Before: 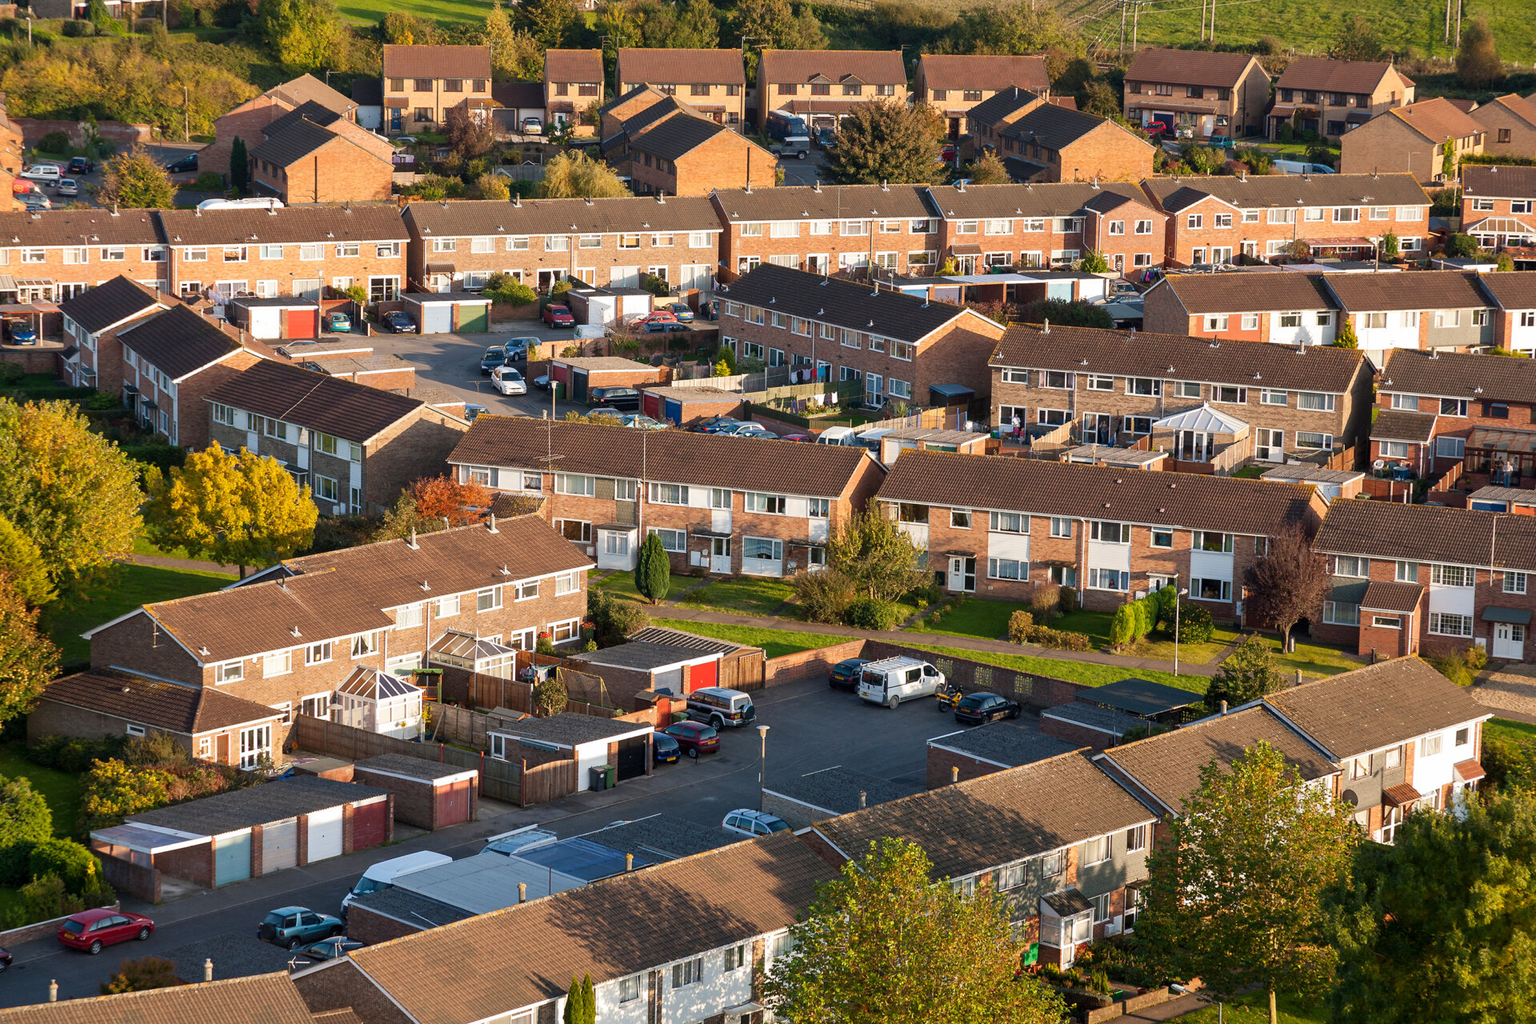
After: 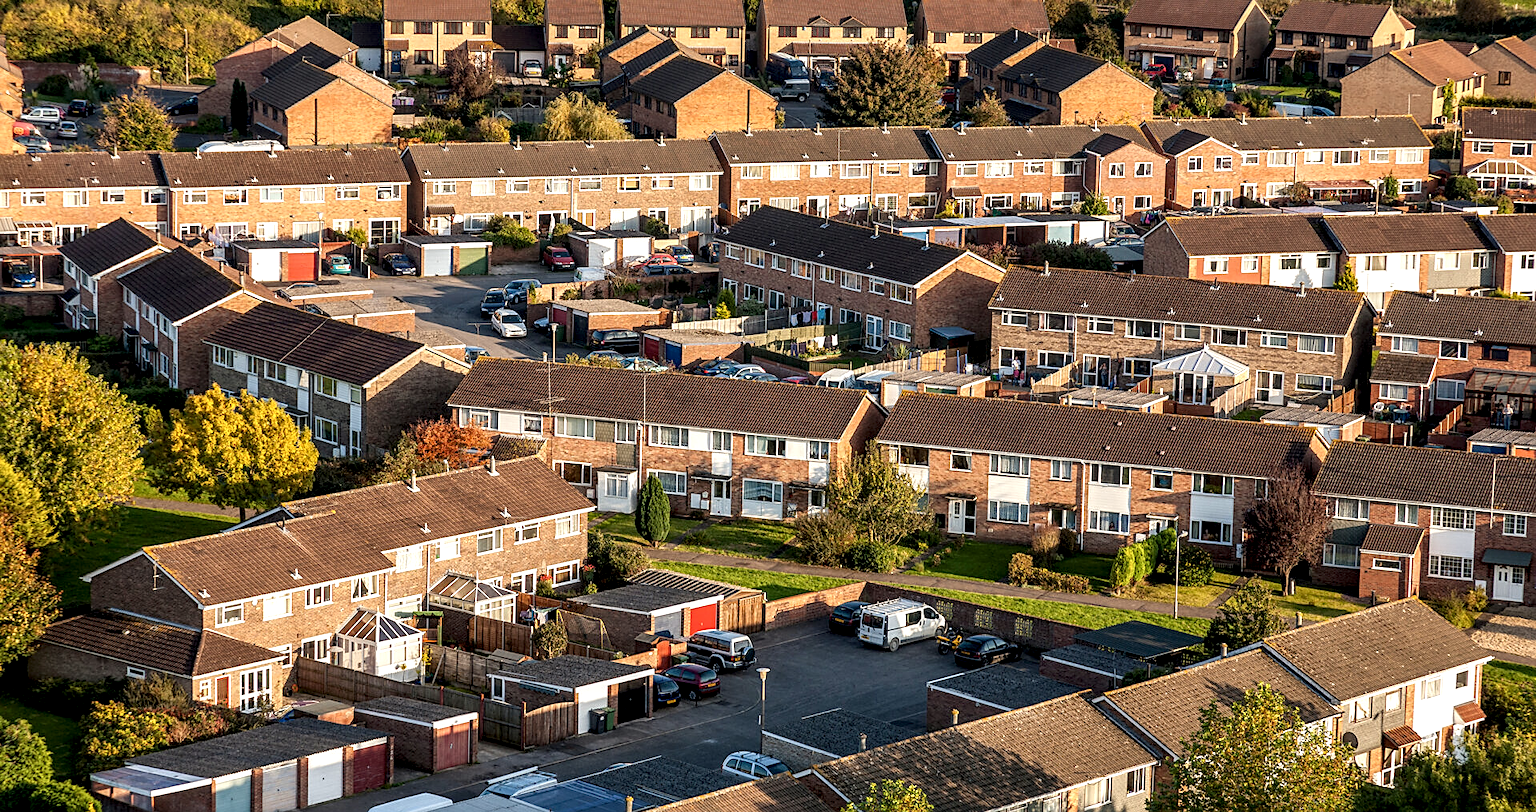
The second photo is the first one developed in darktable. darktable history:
crop and rotate: top 5.659%, bottom 14.906%
color correction: highlights b* 3
sharpen: amount 0.489
local contrast: highlights 21%, shadows 70%, detail 170%
